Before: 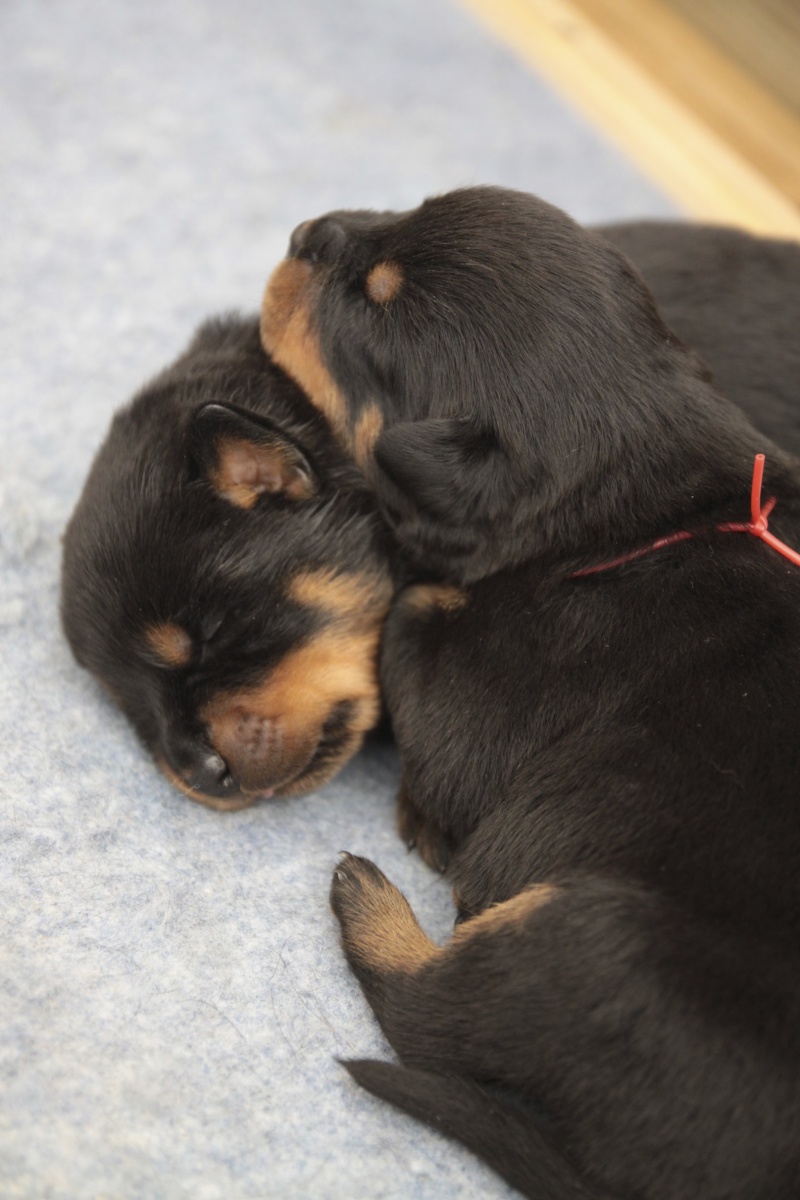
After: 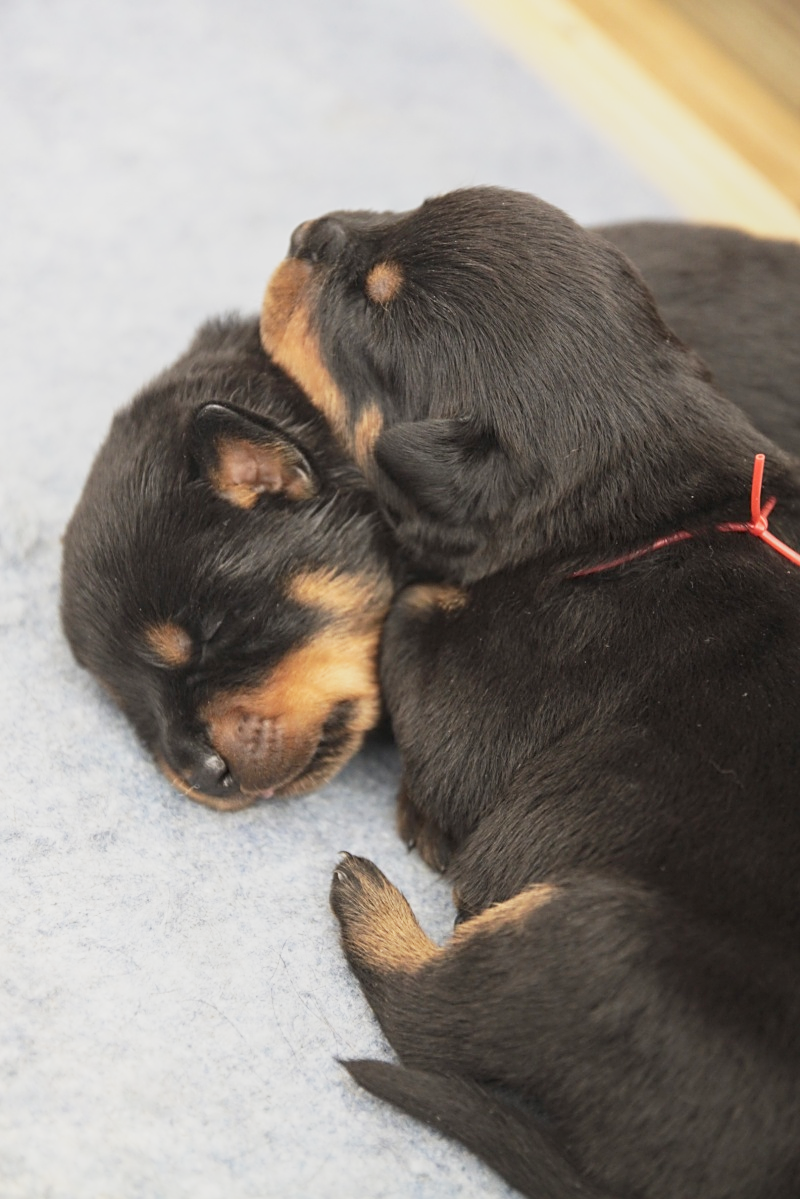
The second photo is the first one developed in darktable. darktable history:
crop: bottom 0.06%
local contrast: detail 110%
base curve: curves: ch0 [(0, 0) (0.088, 0.125) (0.176, 0.251) (0.354, 0.501) (0.613, 0.749) (1, 0.877)], preserve colors none
sharpen: on, module defaults
